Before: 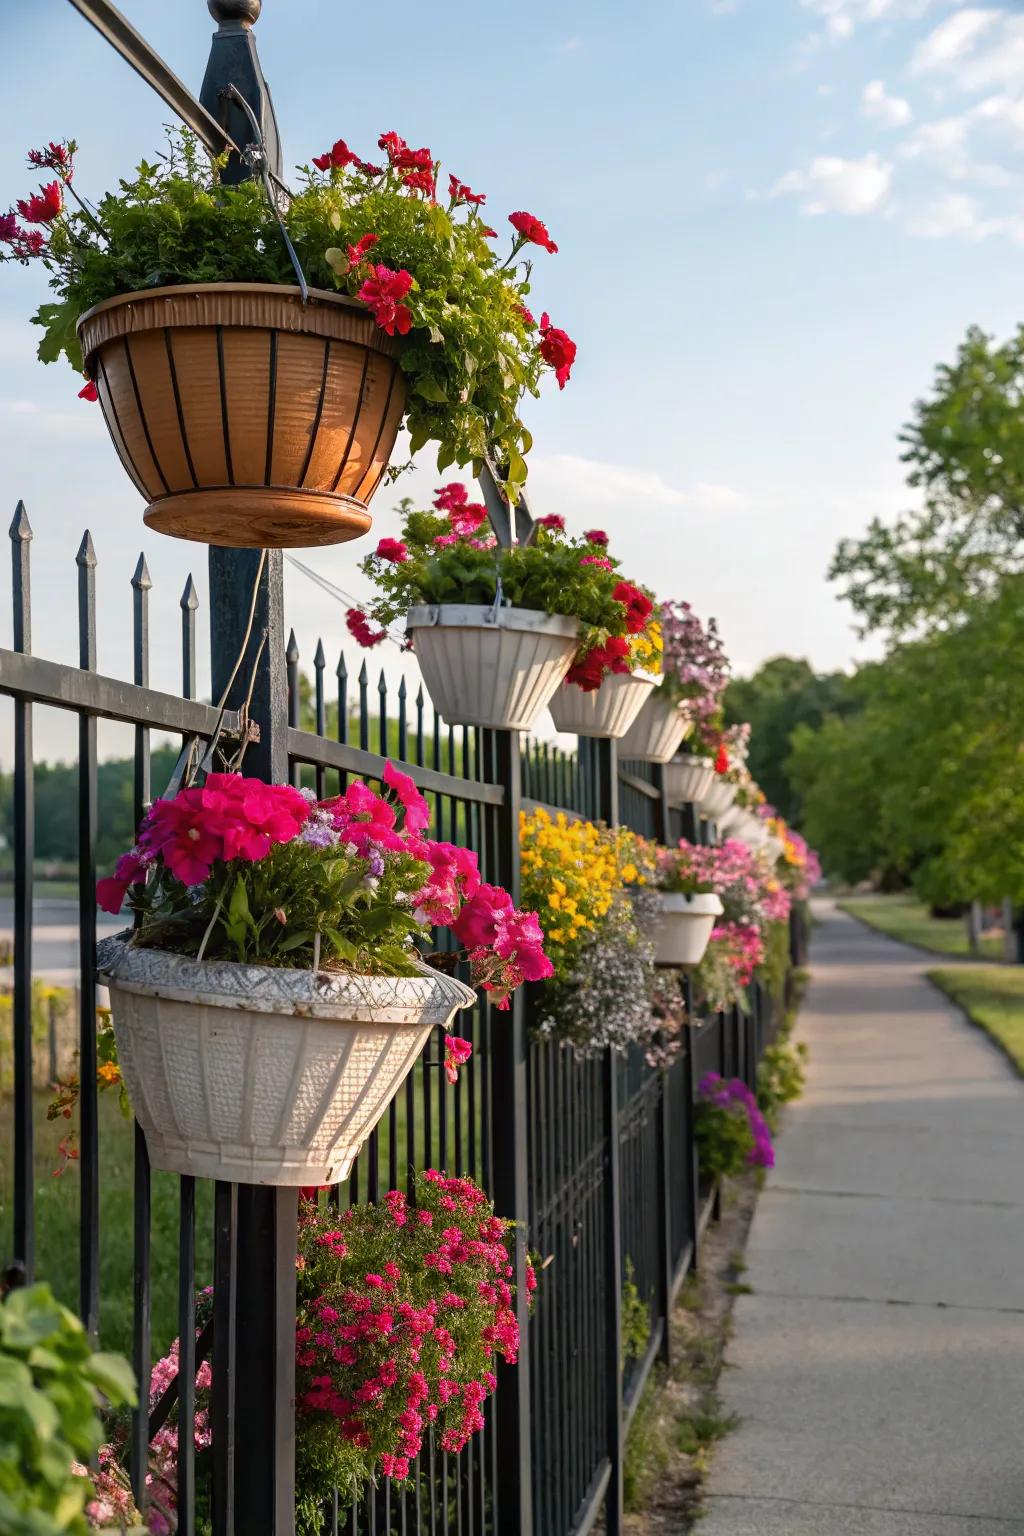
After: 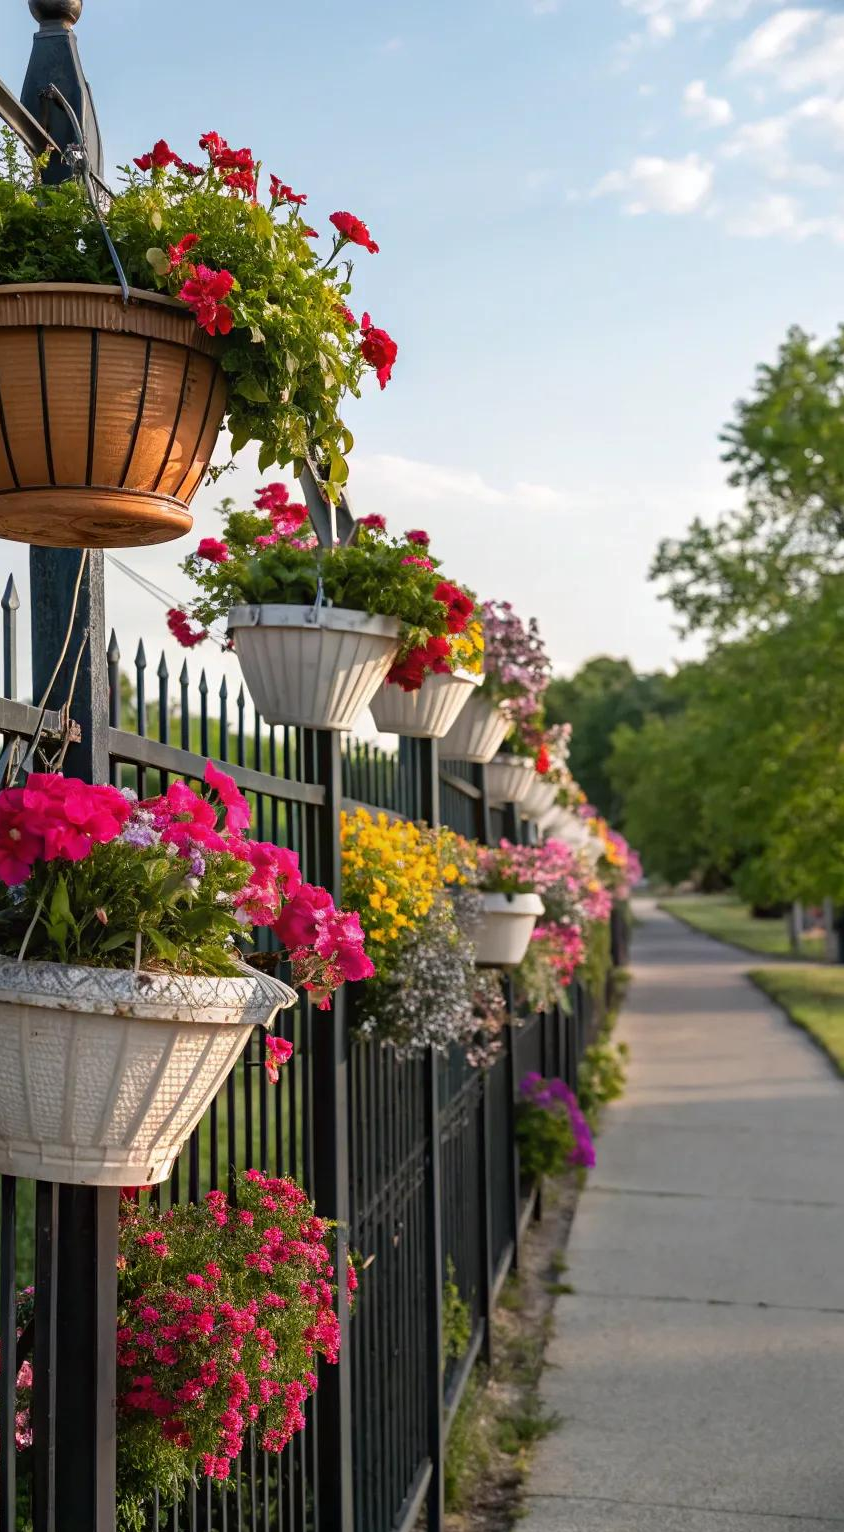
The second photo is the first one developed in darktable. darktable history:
crop: left 17.492%, bottom 0.023%
tone equalizer: edges refinement/feathering 500, mask exposure compensation -1.57 EV, preserve details no
